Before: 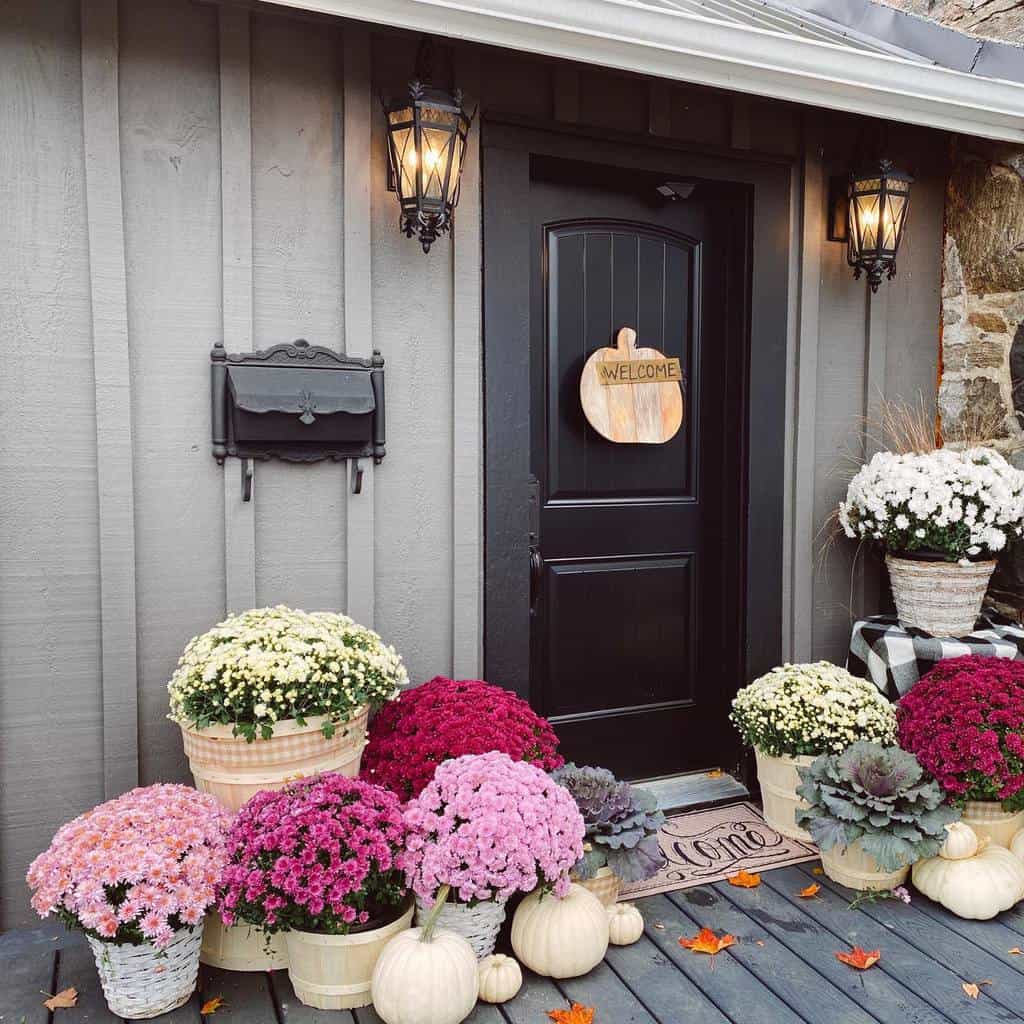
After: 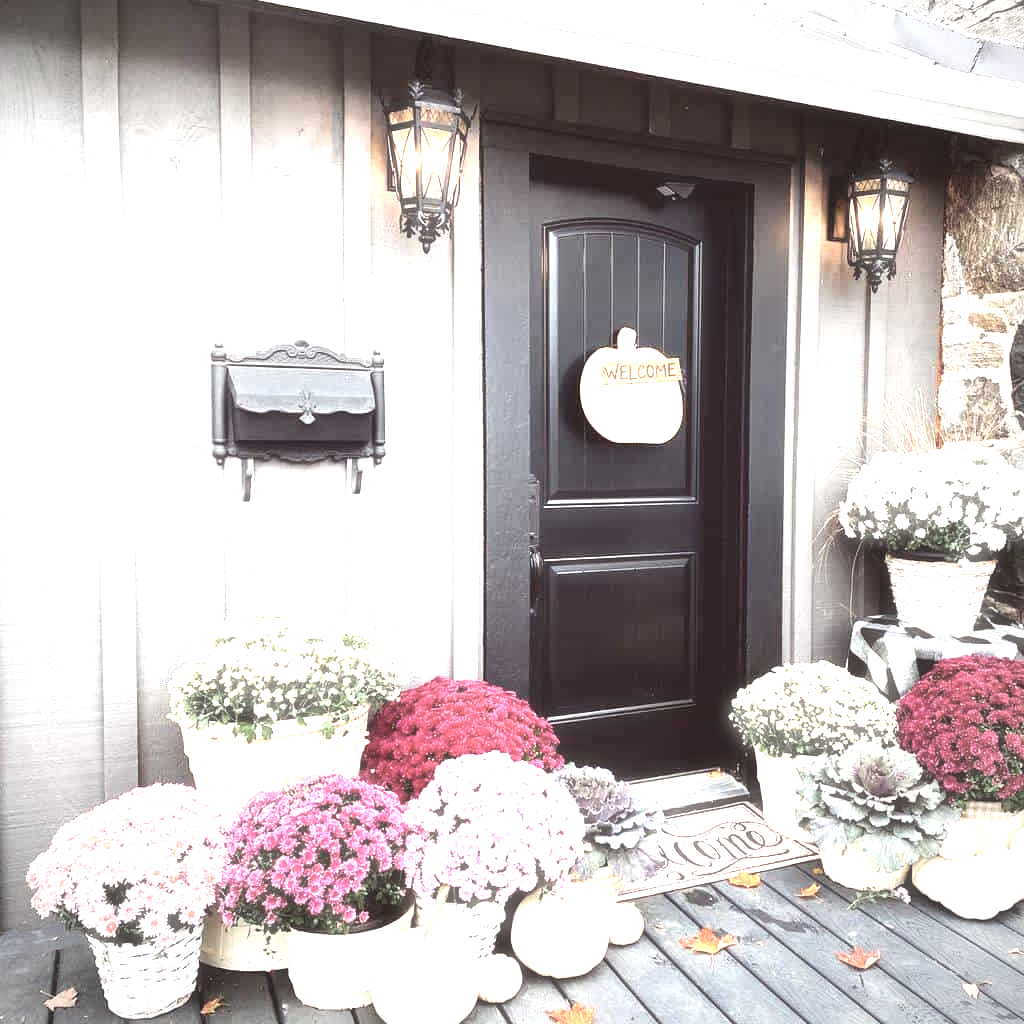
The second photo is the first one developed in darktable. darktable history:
haze removal: strength -0.1, adaptive false
vignetting: fall-off radius 63.6%
exposure: black level correction 0, exposure 1.9 EV, compensate highlight preservation false
contrast brightness saturation: contrast 0.1, saturation -0.36
